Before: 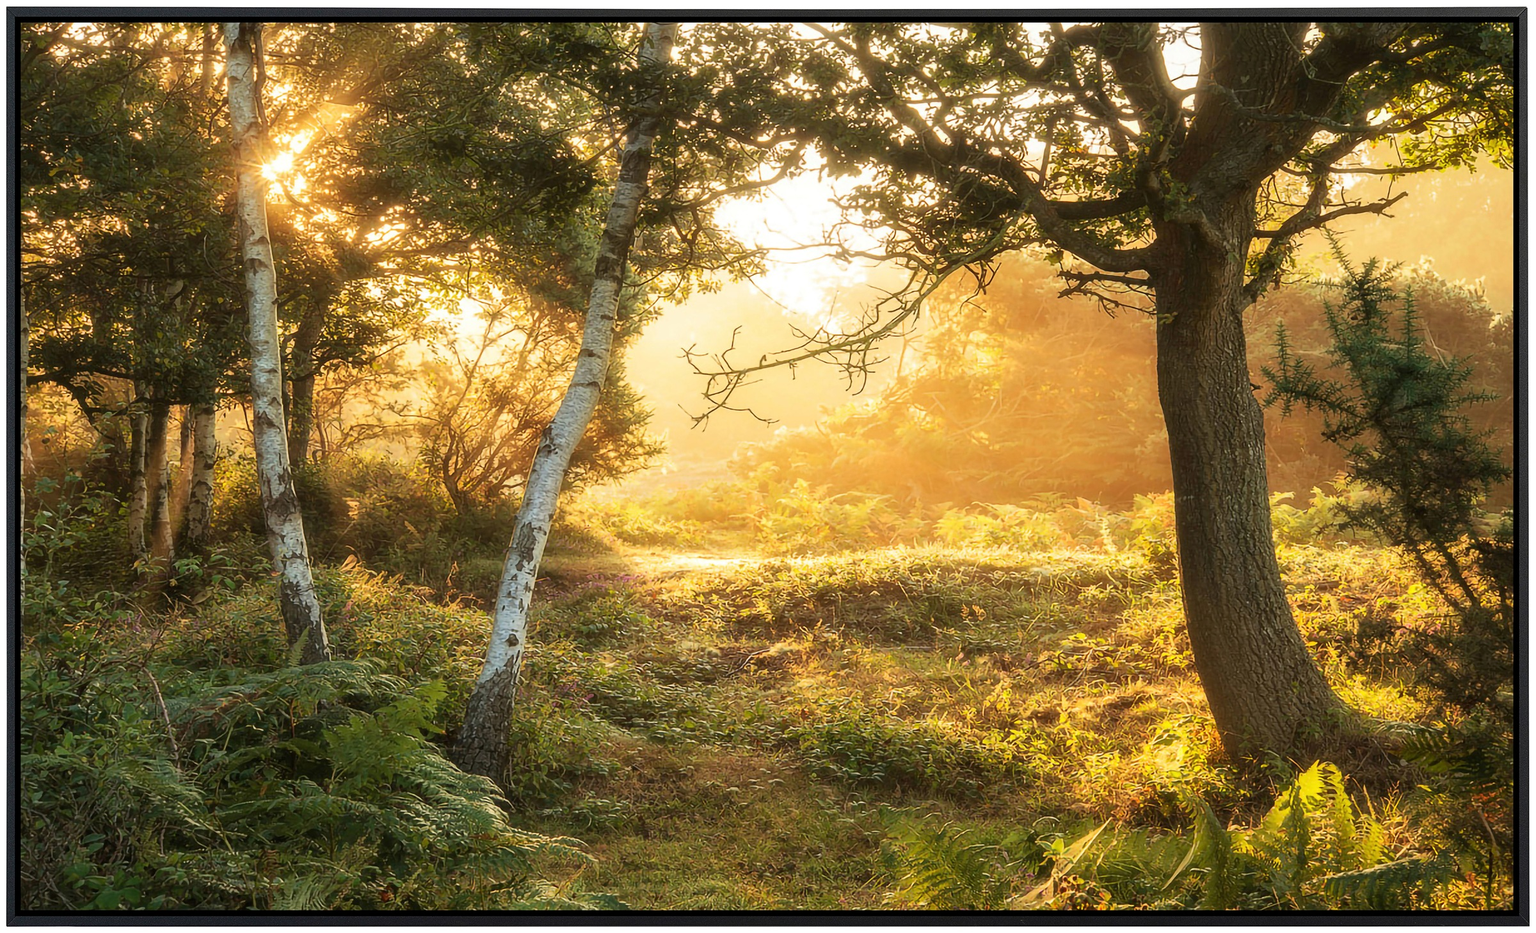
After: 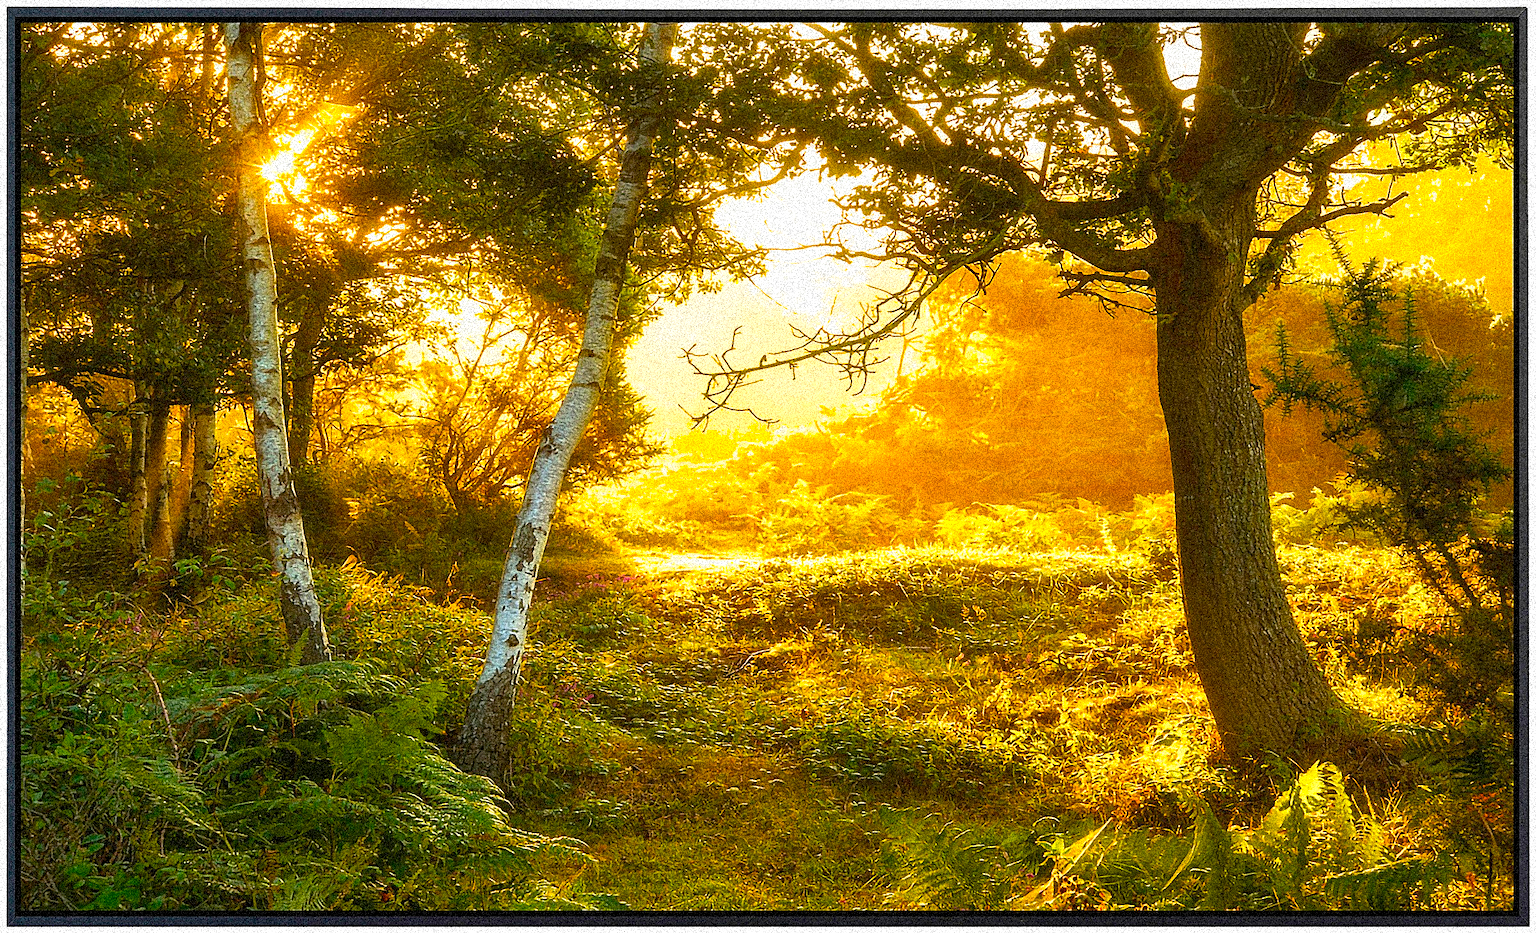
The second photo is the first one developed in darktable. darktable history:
color balance rgb: linear chroma grading › global chroma 9%, perceptual saturation grading › global saturation 36%, perceptual saturation grading › shadows 35%, perceptual brilliance grading › global brilliance 15%, perceptual brilliance grading › shadows -35%, global vibrance 15%
shadows and highlights: on, module defaults
grain: coarseness 3.75 ISO, strength 100%, mid-tones bias 0%
sharpen: on, module defaults
contrast brightness saturation: contrast 0.04, saturation 0.16
